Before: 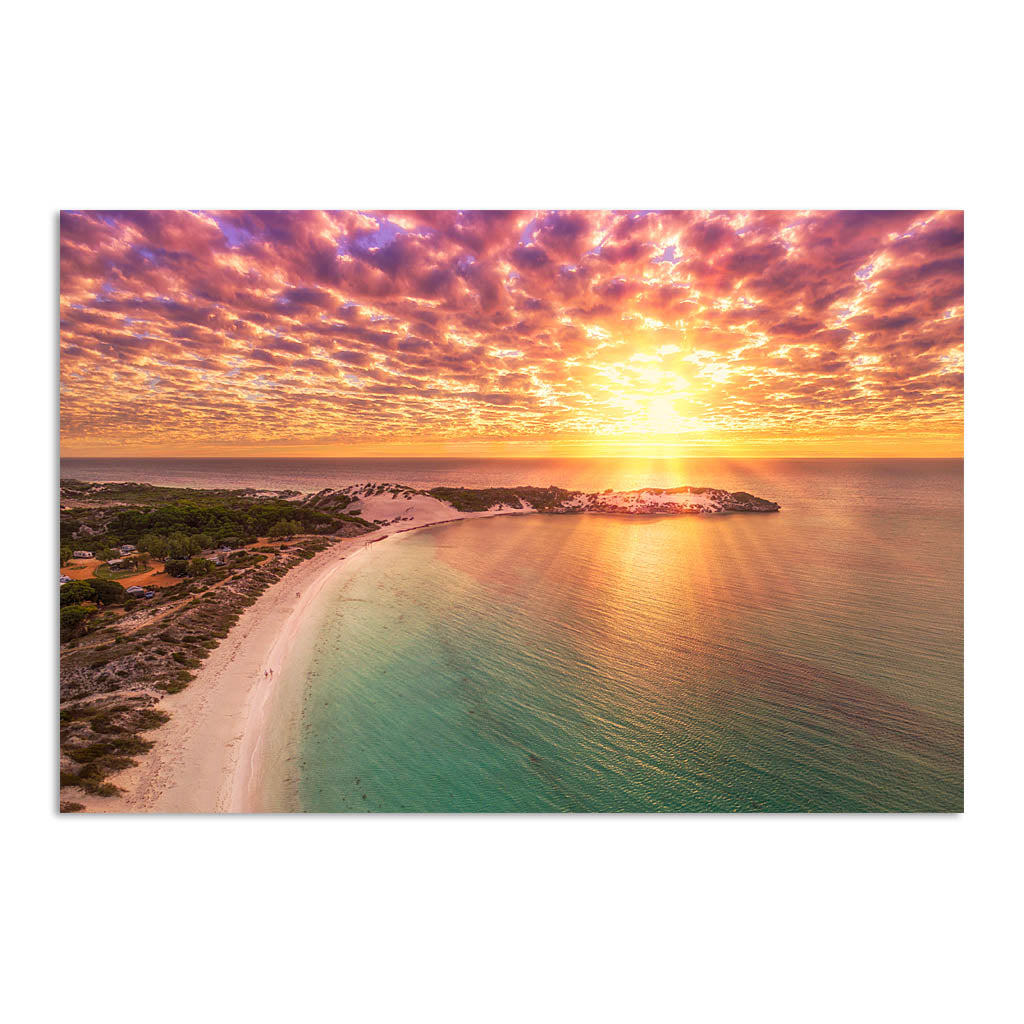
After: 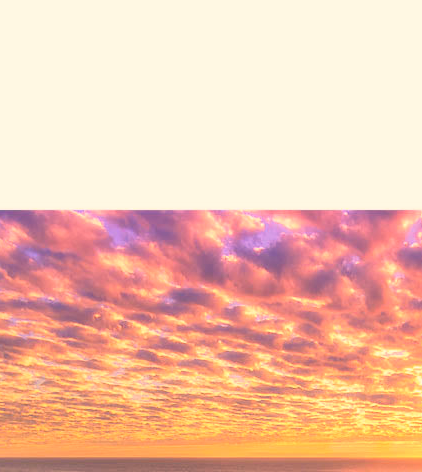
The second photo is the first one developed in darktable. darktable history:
crop and rotate: left 11.306%, top 0.048%, right 47.407%, bottom 53.826%
contrast brightness saturation: contrast 0.139, brightness 0.215
color correction: highlights a* 10.32, highlights b* 14.75, shadows a* -10.35, shadows b* -14.88
